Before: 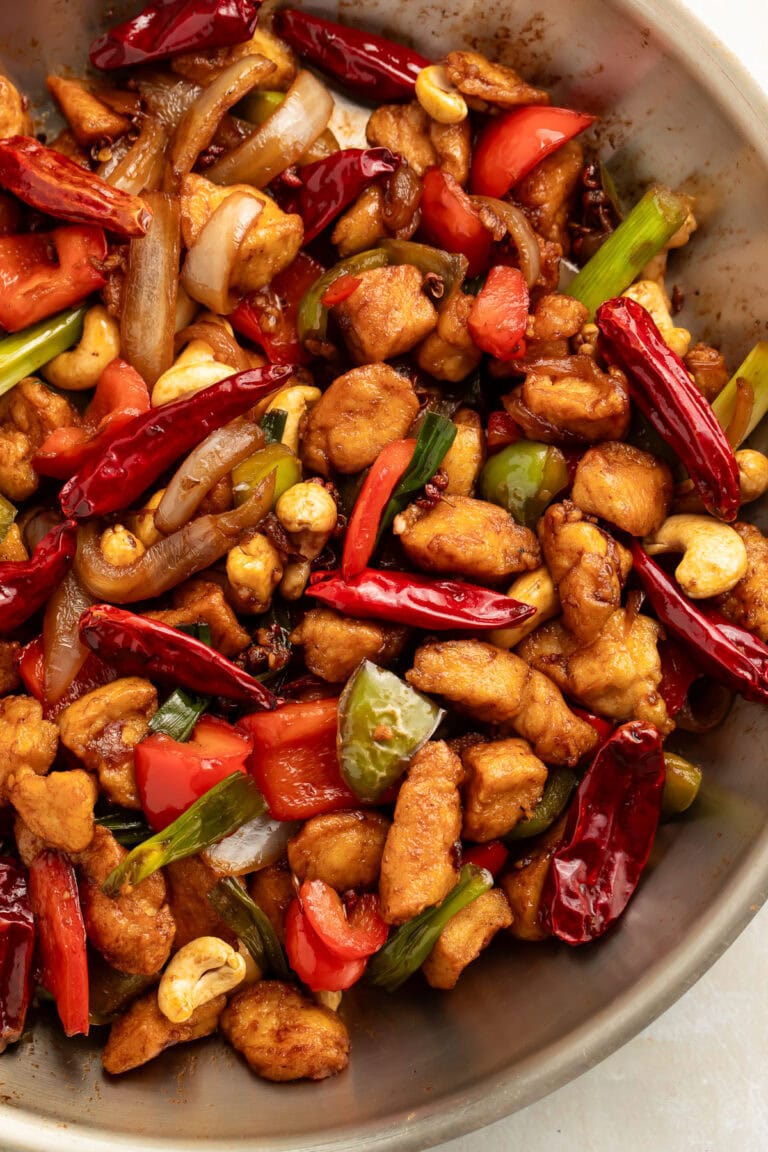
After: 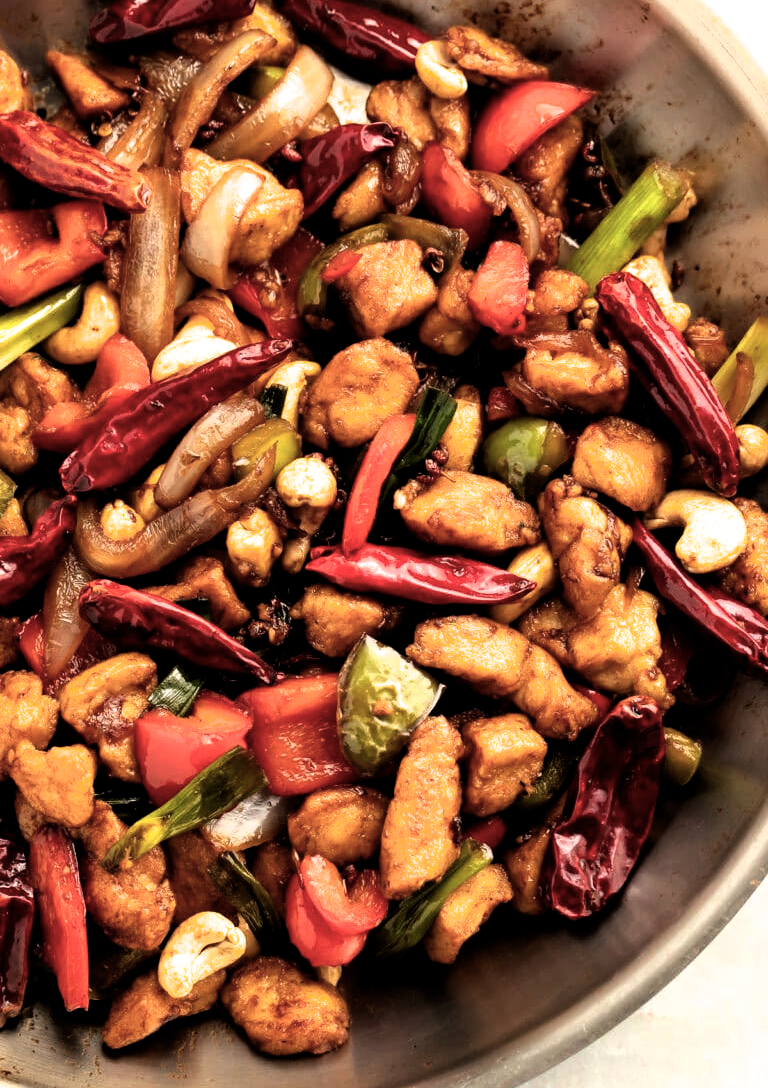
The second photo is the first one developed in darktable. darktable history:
crop and rotate: top 2.213%, bottom 3.289%
filmic rgb: black relative exposure -8.29 EV, white relative exposure 2.21 EV, hardness 7.14, latitude 86.6%, contrast 1.684, highlights saturation mix -3.72%, shadows ↔ highlights balance -2.4%, color science v4 (2020), iterations of high-quality reconstruction 0
tone equalizer: on, module defaults
